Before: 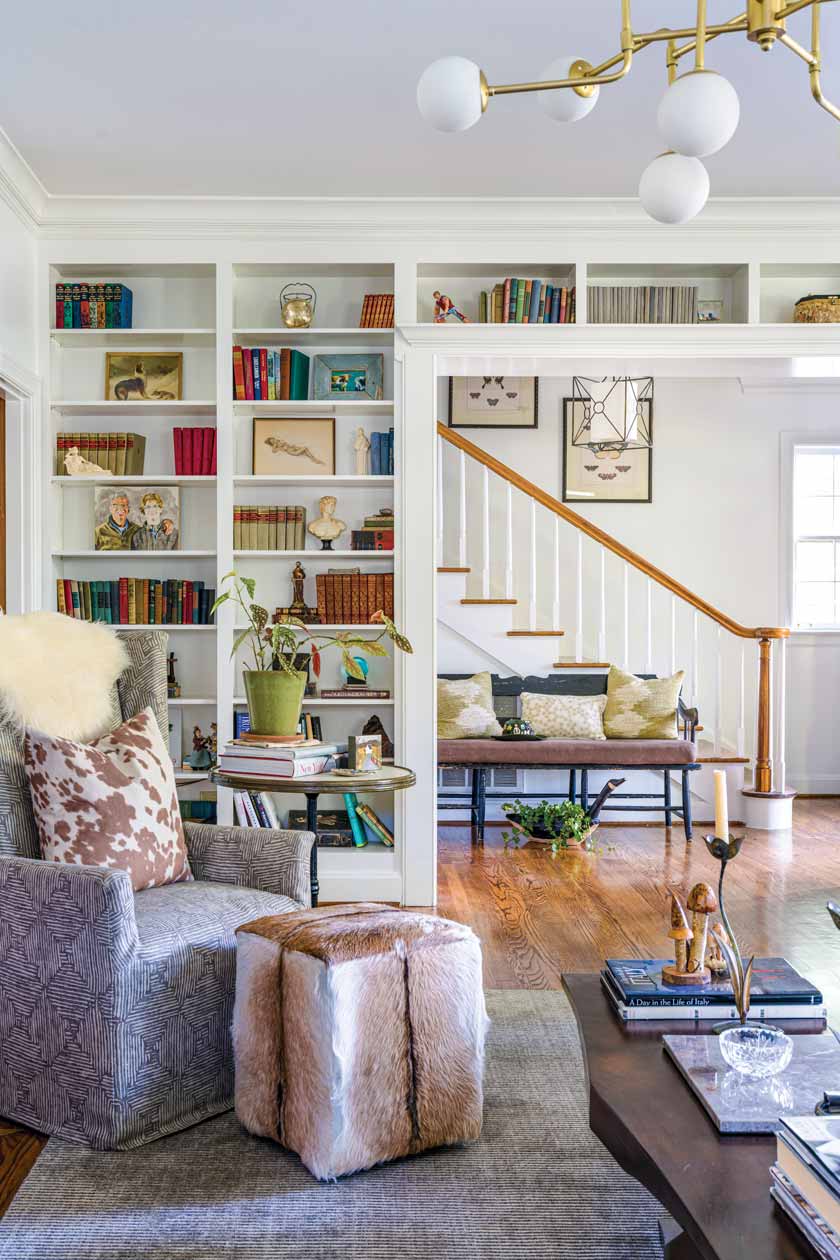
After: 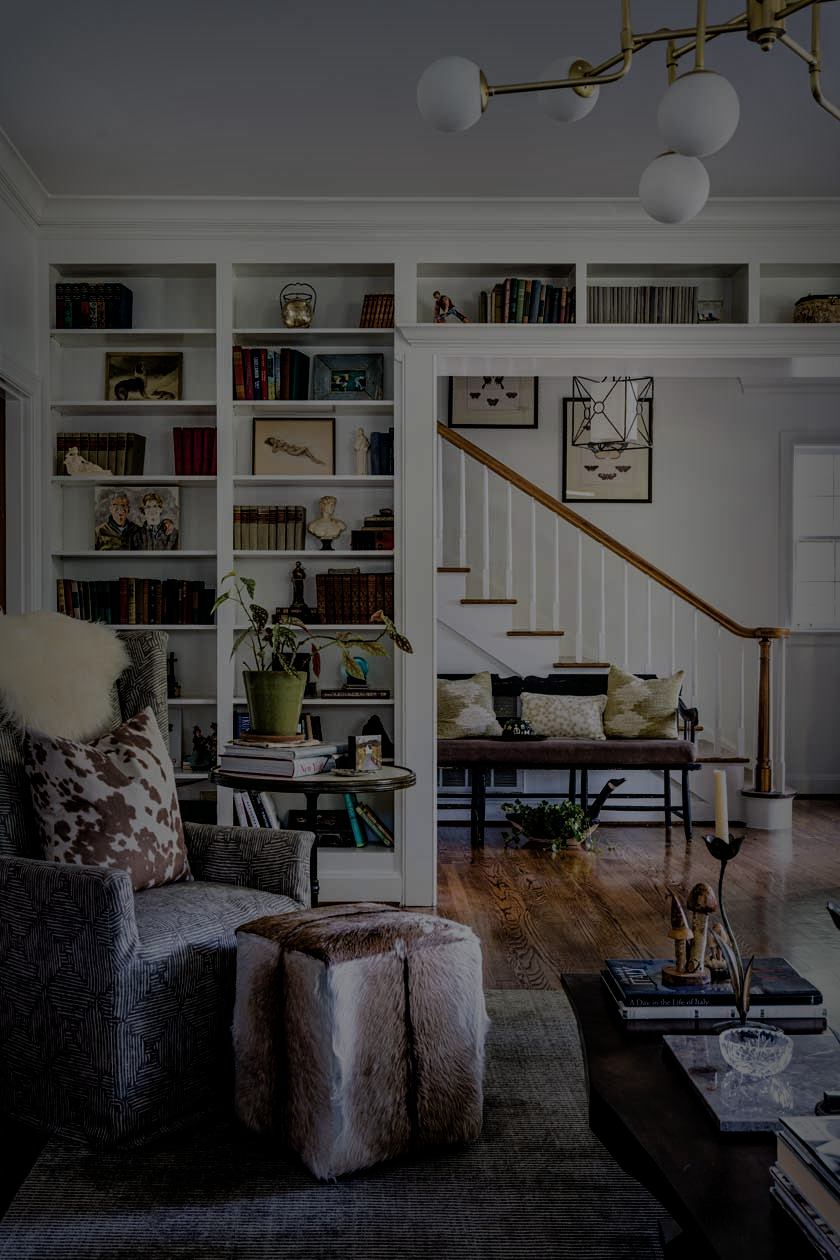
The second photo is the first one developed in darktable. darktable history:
vignetting: fall-off start 53.2%, brightness -0.594, saturation 0, automatic ratio true, width/height ratio 1.313, shape 0.22, unbound false
filmic rgb: black relative exposure -5 EV, hardness 2.88, contrast 1.4, highlights saturation mix -30%
exposure: exposure -2.002 EV, compensate highlight preservation false
